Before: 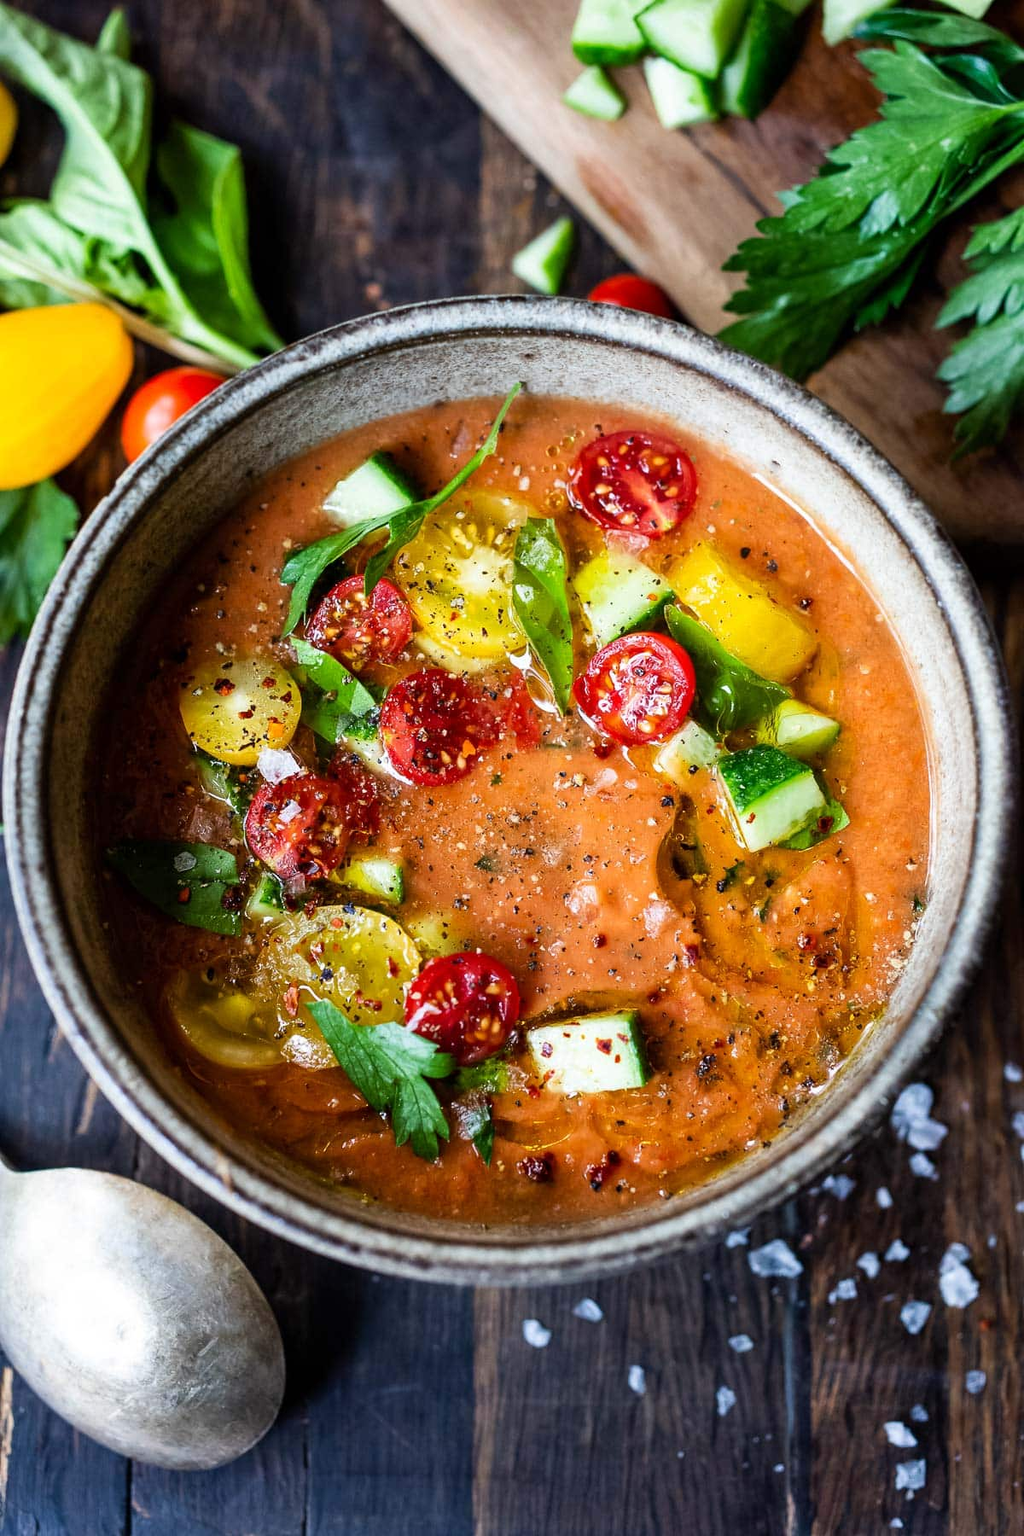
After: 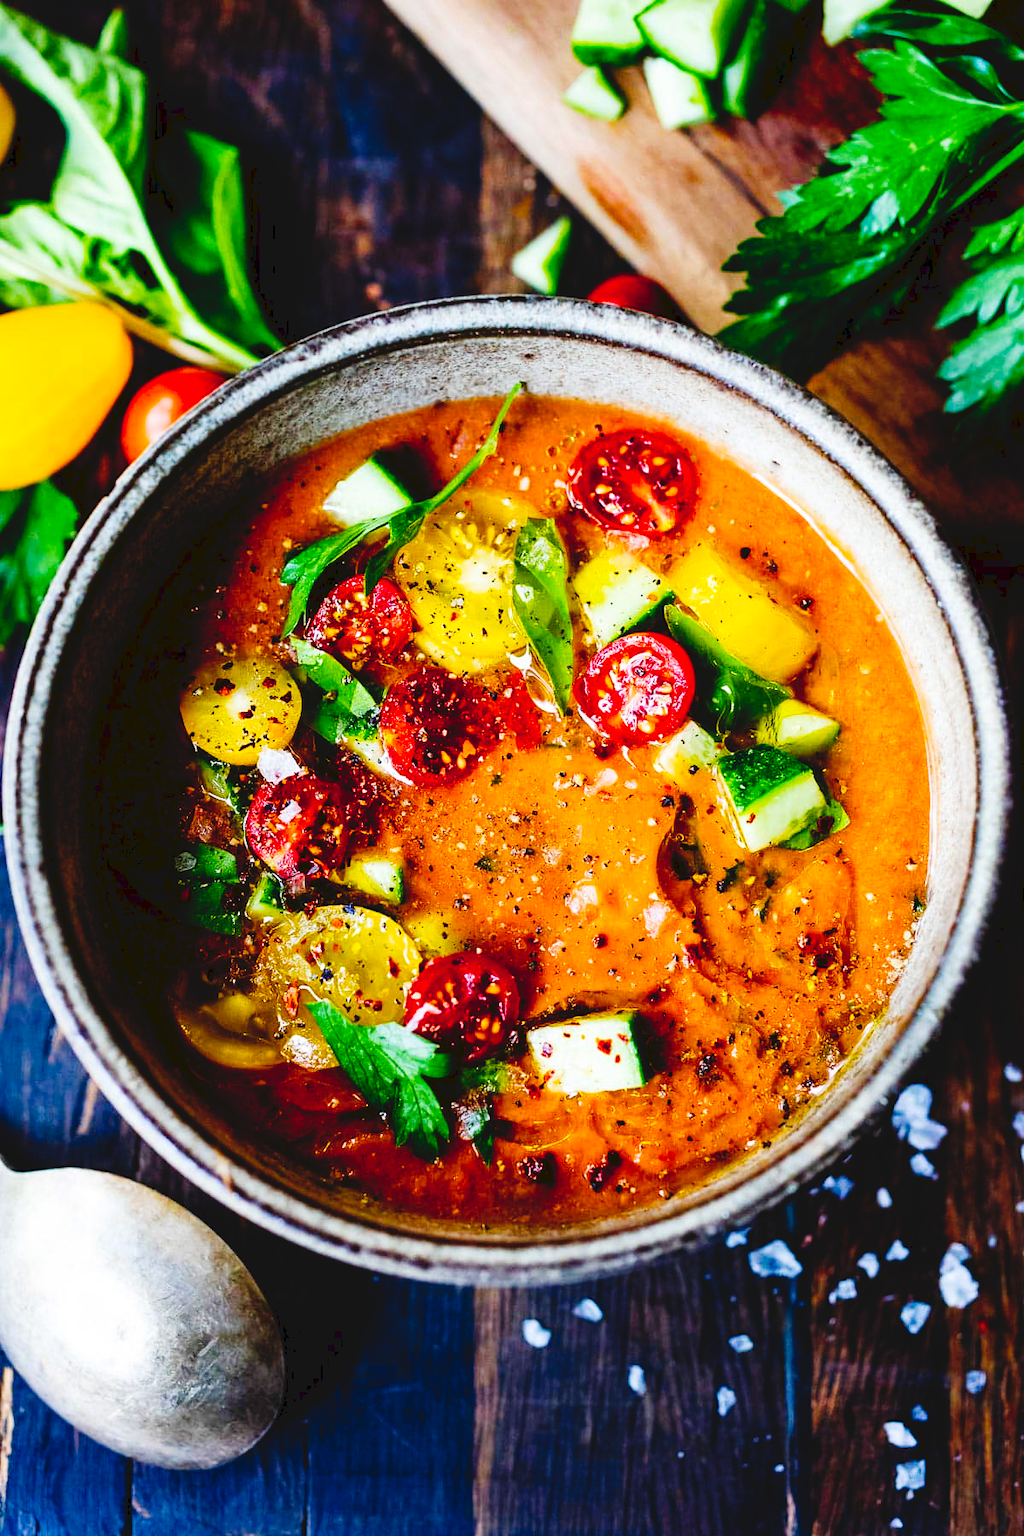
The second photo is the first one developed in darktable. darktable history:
color balance rgb: perceptual saturation grading › global saturation 36.897%, perceptual saturation grading › shadows 34.83%
tone curve: curves: ch0 [(0, 0) (0.003, 0.068) (0.011, 0.068) (0.025, 0.068) (0.044, 0.068) (0.069, 0.072) (0.1, 0.072) (0.136, 0.077) (0.177, 0.095) (0.224, 0.126) (0.277, 0.2) (0.335, 0.3) (0.399, 0.407) (0.468, 0.52) (0.543, 0.624) (0.623, 0.721) (0.709, 0.811) (0.801, 0.88) (0.898, 0.942) (1, 1)], preserve colors none
